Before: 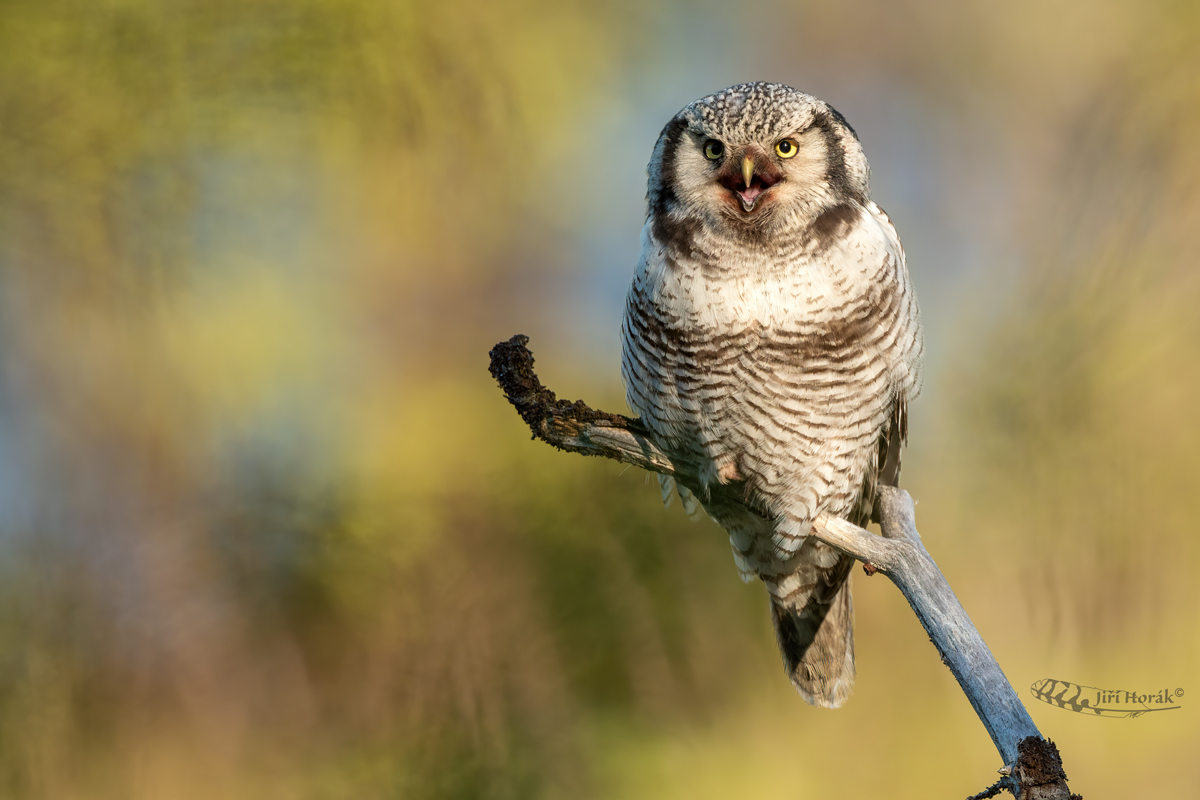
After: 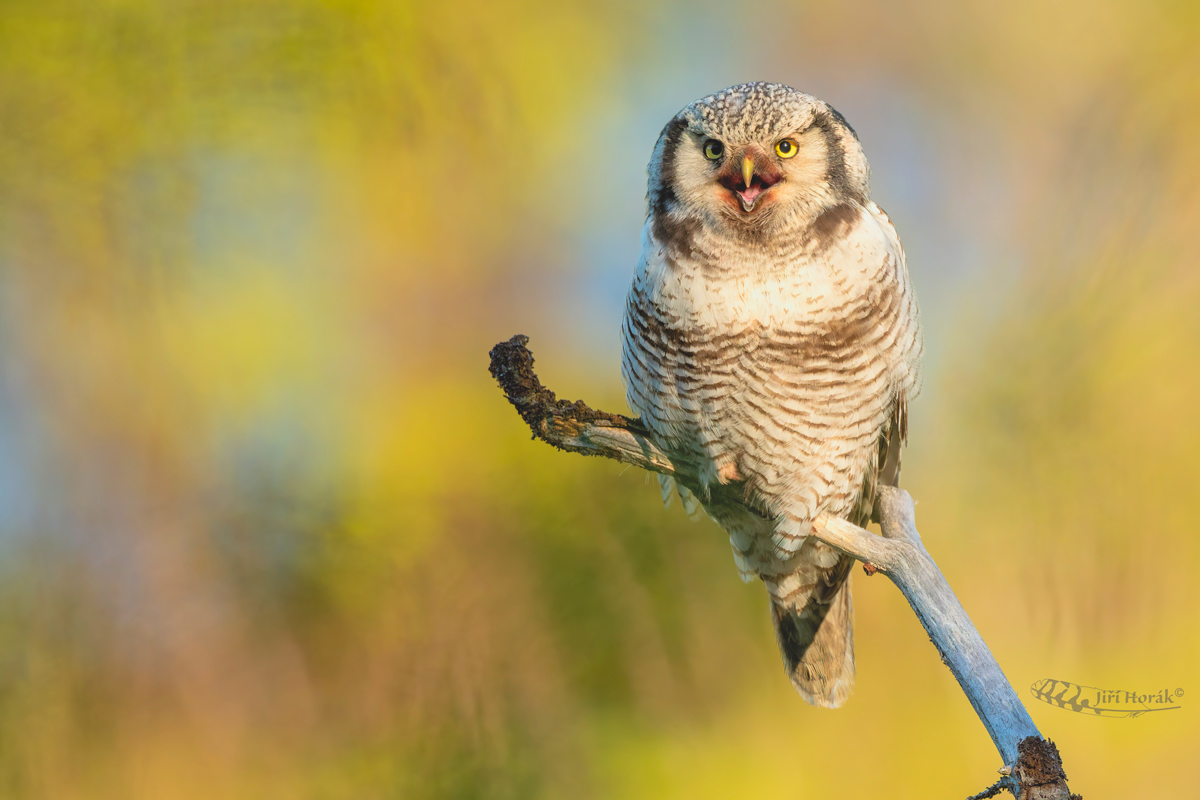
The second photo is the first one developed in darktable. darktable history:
contrast brightness saturation: contrast 0.07, brightness 0.18, saturation 0.4
local contrast: highlights 68%, shadows 68%, detail 82%, midtone range 0.325
